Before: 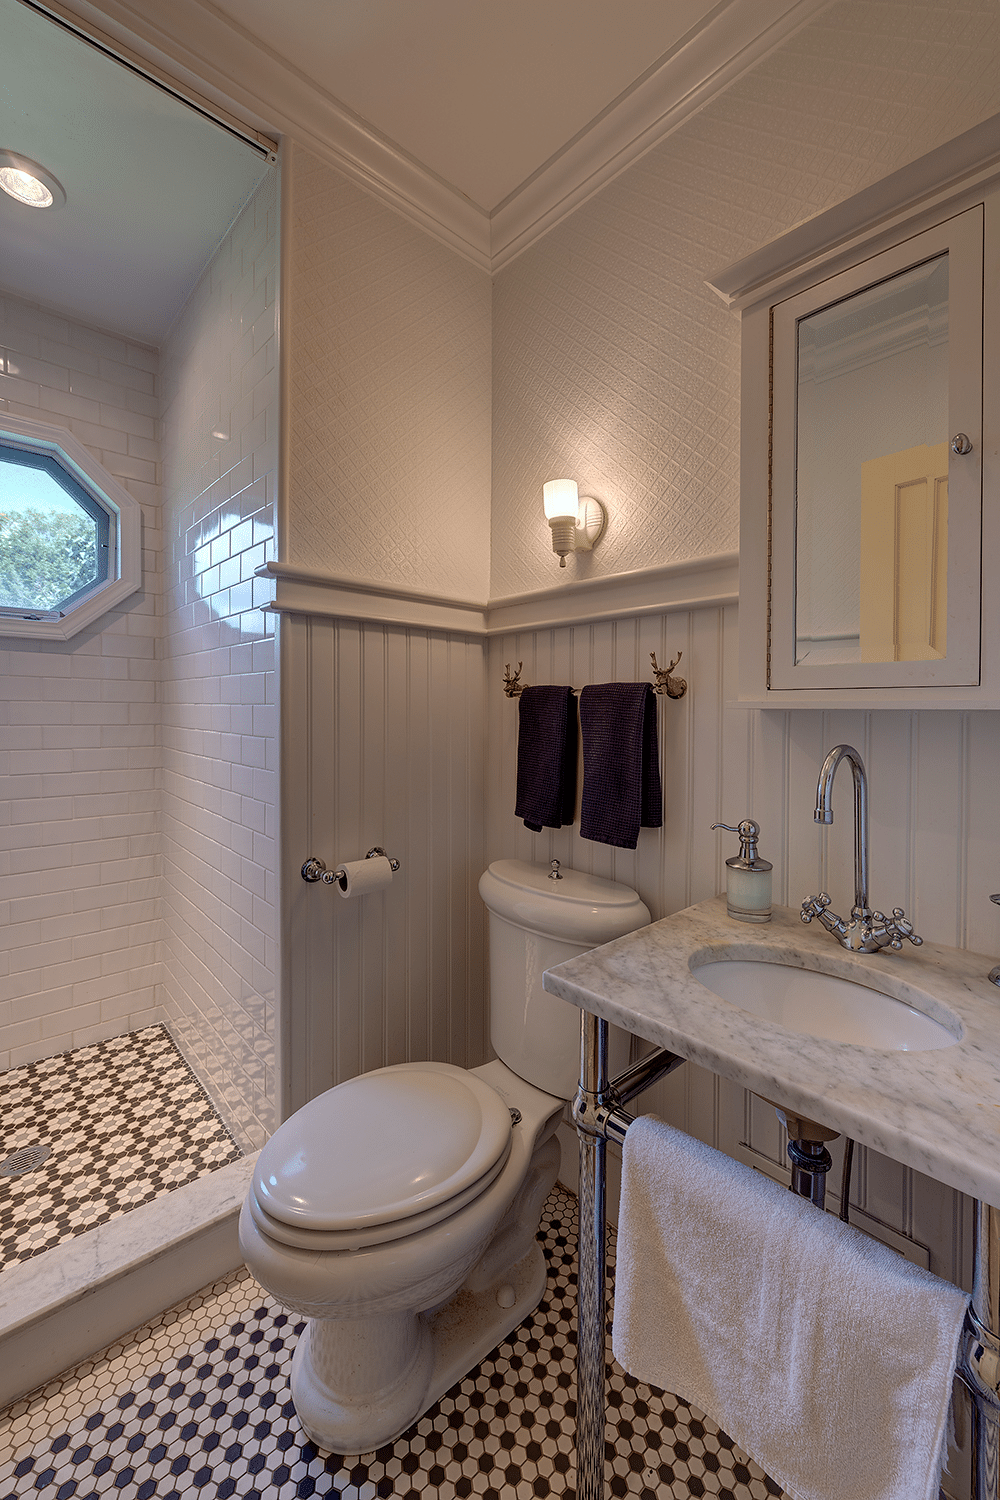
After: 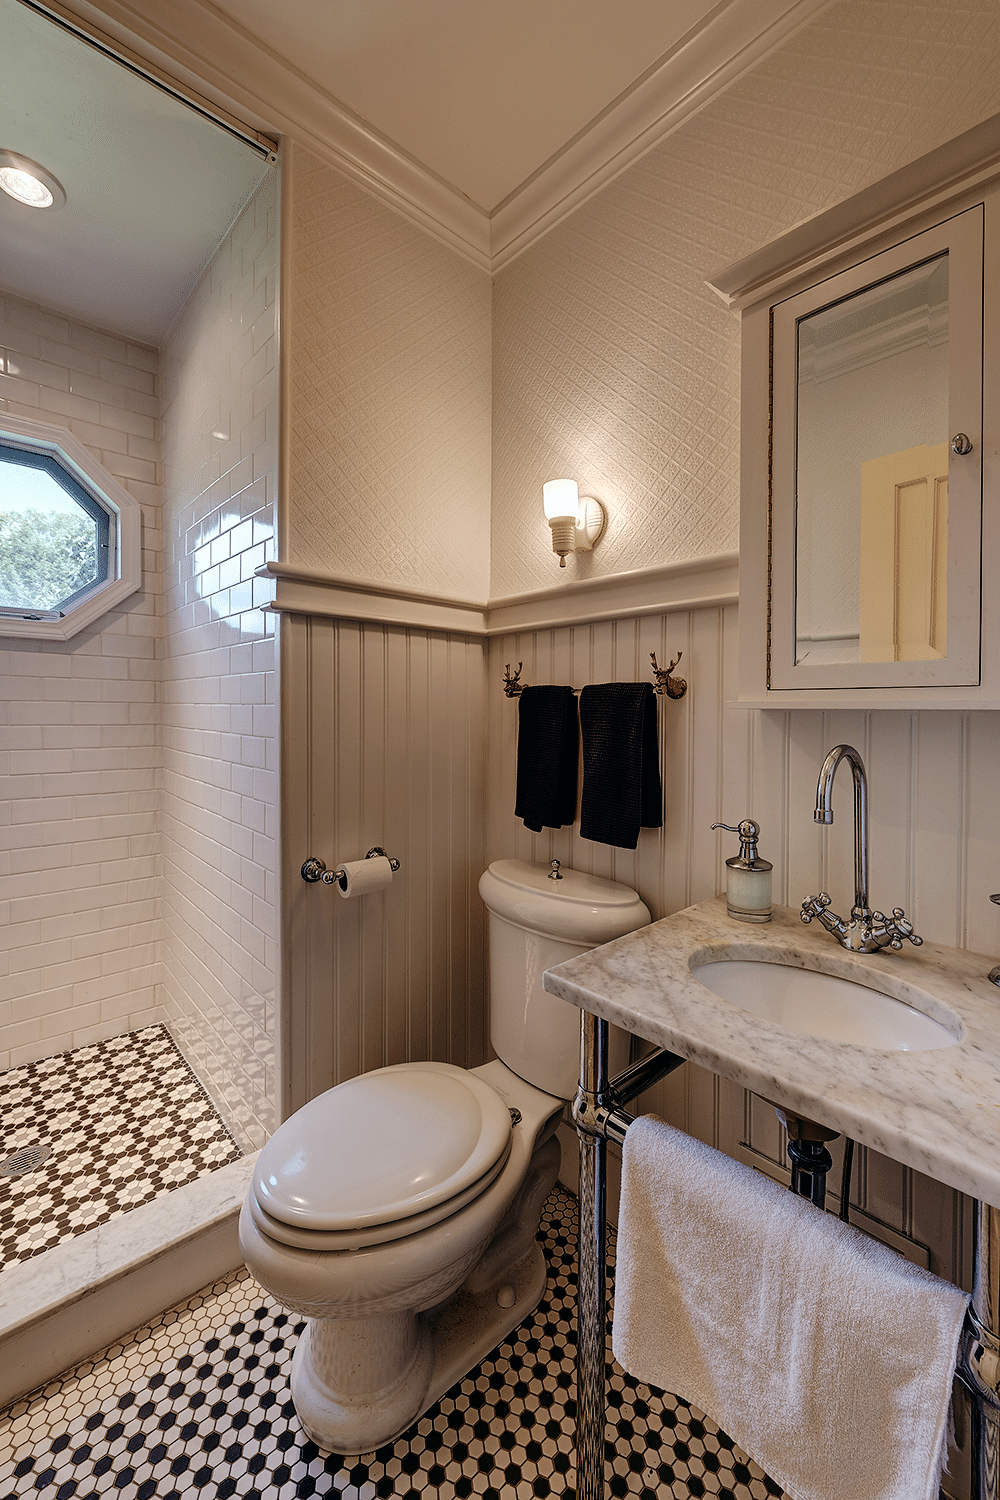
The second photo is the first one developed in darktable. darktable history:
color balance: lift [1, 0.994, 1.002, 1.006], gamma [0.957, 1.081, 1.016, 0.919], gain [0.97, 0.972, 1.01, 1.028], input saturation 91.06%, output saturation 79.8%
tone curve: curves: ch0 [(0, 0) (0.003, 0.003) (0.011, 0.005) (0.025, 0.008) (0.044, 0.012) (0.069, 0.02) (0.1, 0.031) (0.136, 0.047) (0.177, 0.088) (0.224, 0.141) (0.277, 0.222) (0.335, 0.32) (0.399, 0.422) (0.468, 0.523) (0.543, 0.621) (0.623, 0.715) (0.709, 0.796) (0.801, 0.88) (0.898, 0.962) (1, 1)], preserve colors none
